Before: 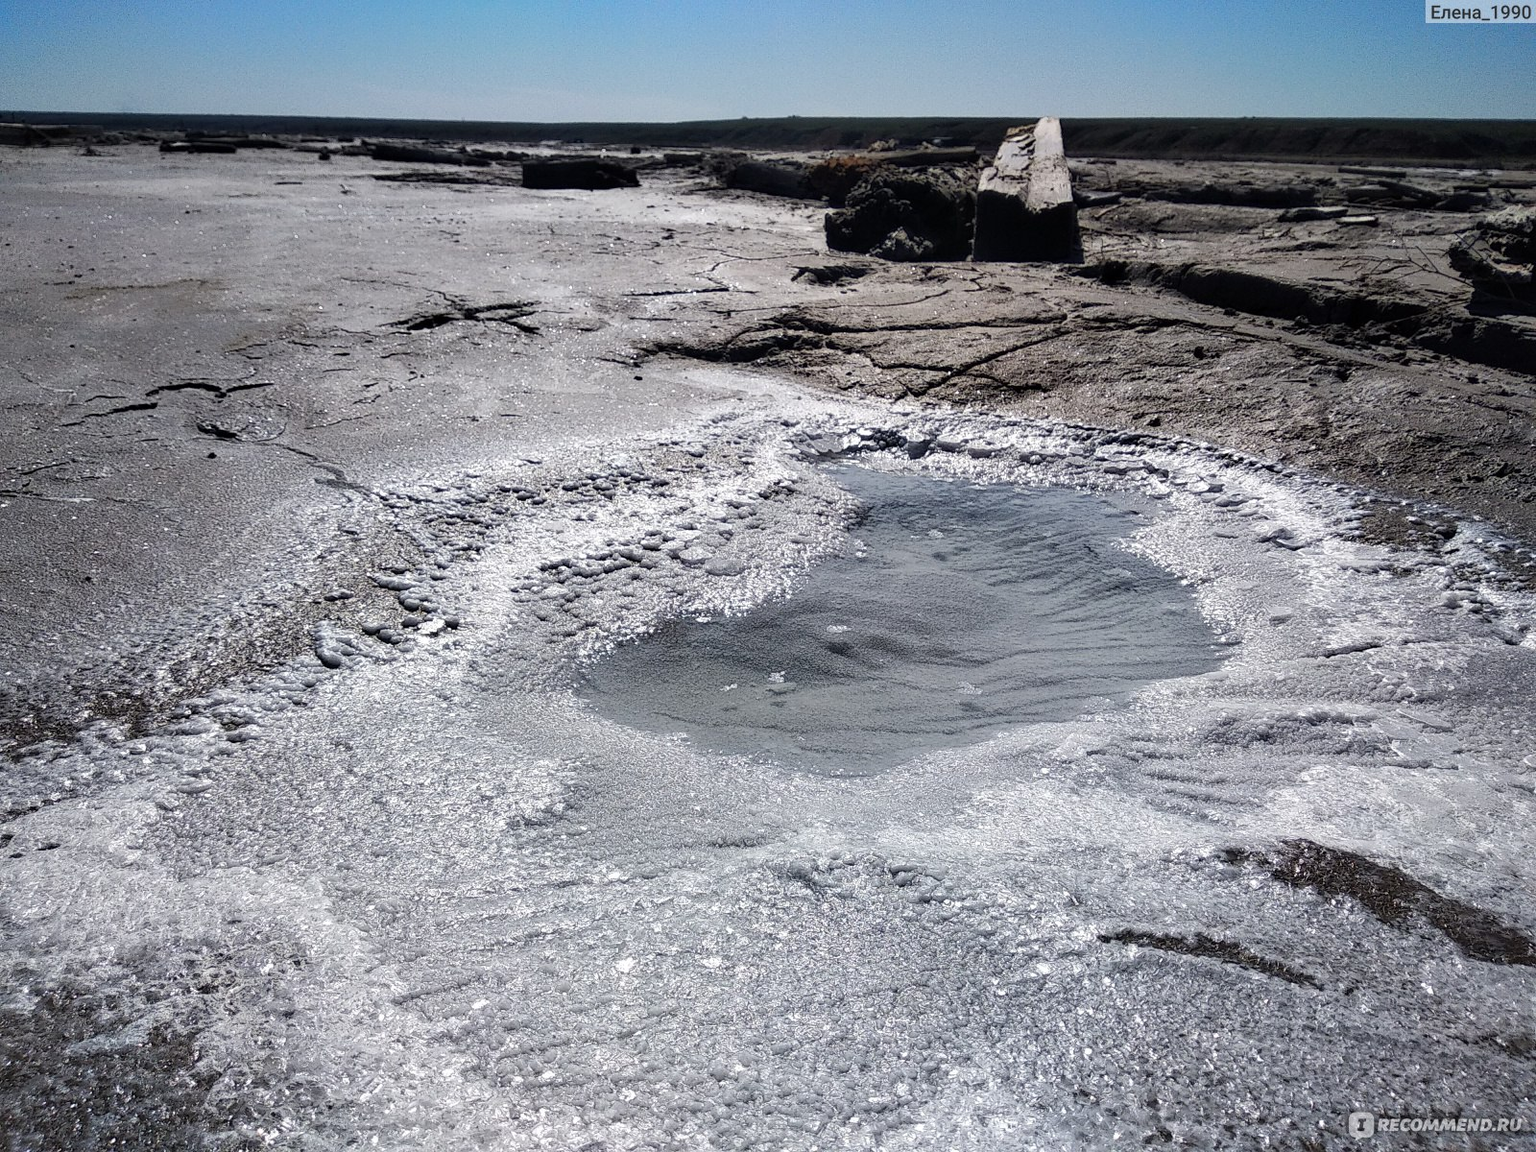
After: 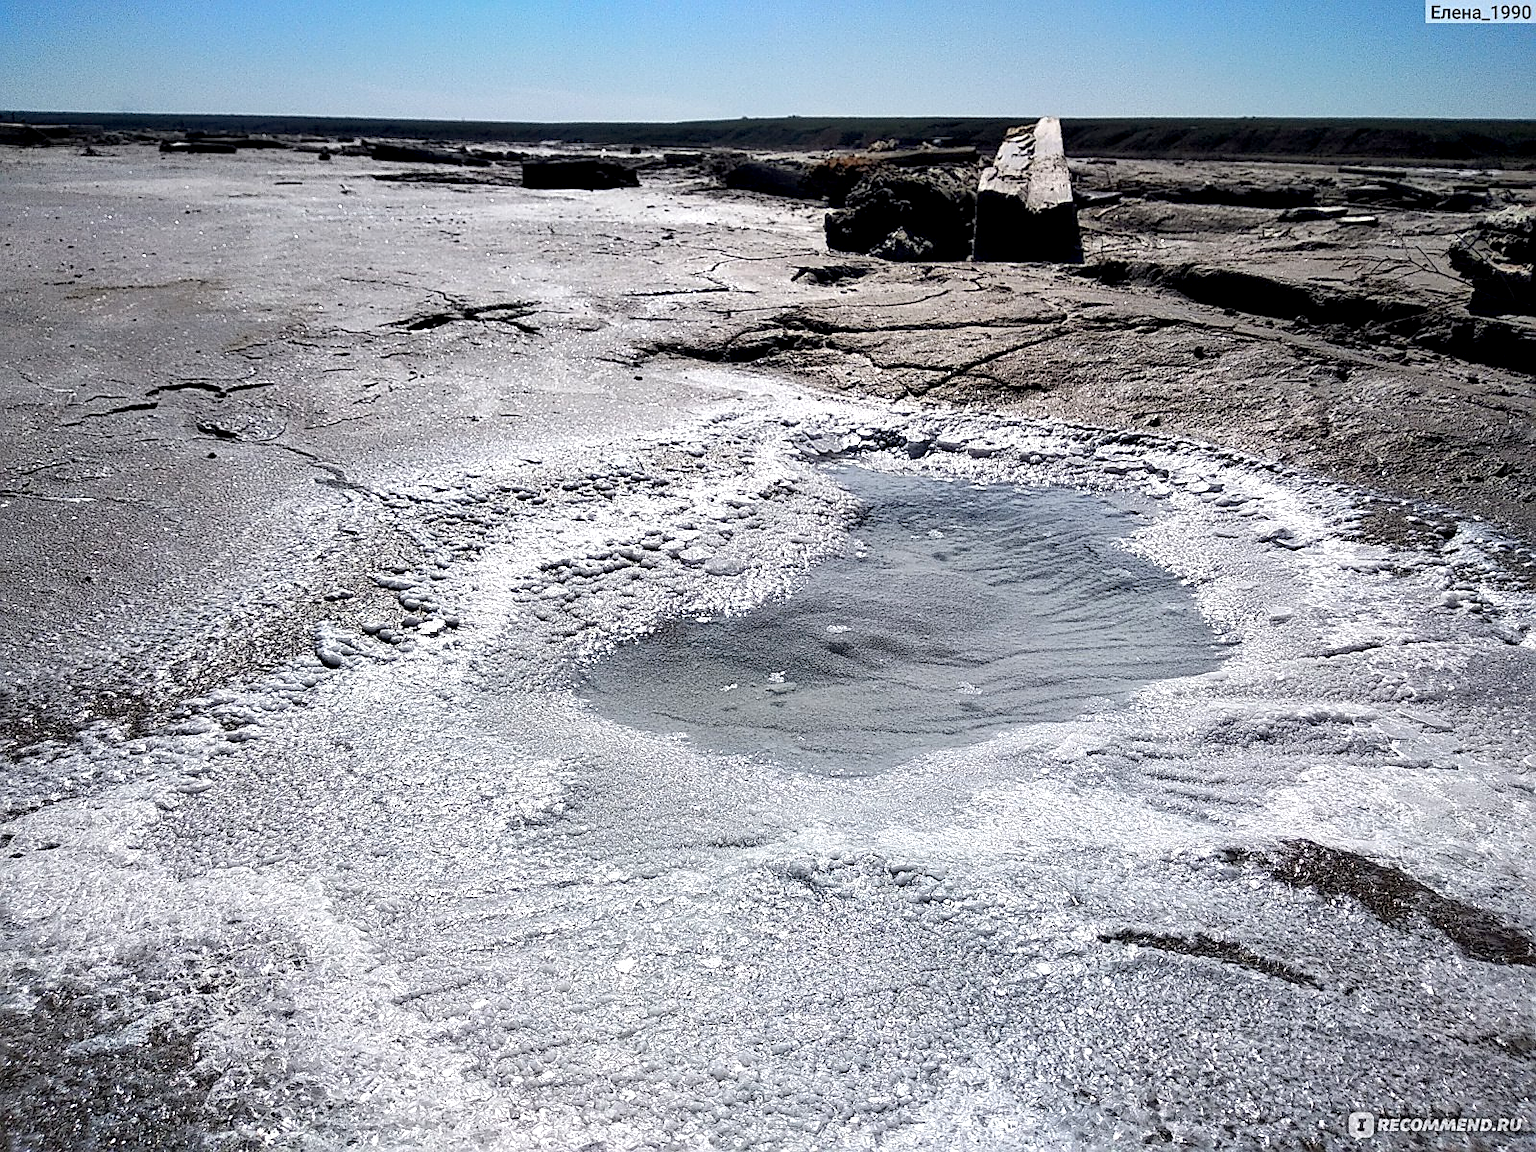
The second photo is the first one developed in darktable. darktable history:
exposure: black level correction 0.005, exposure 0.417 EV, compensate highlight preservation false
sharpen: on, module defaults
